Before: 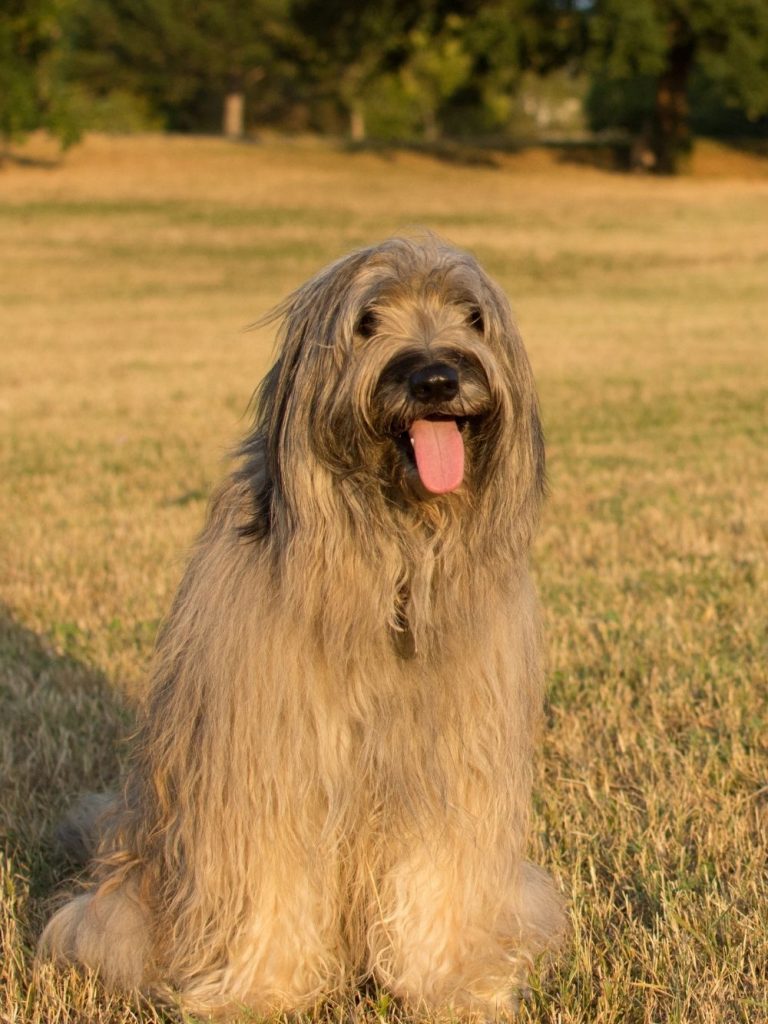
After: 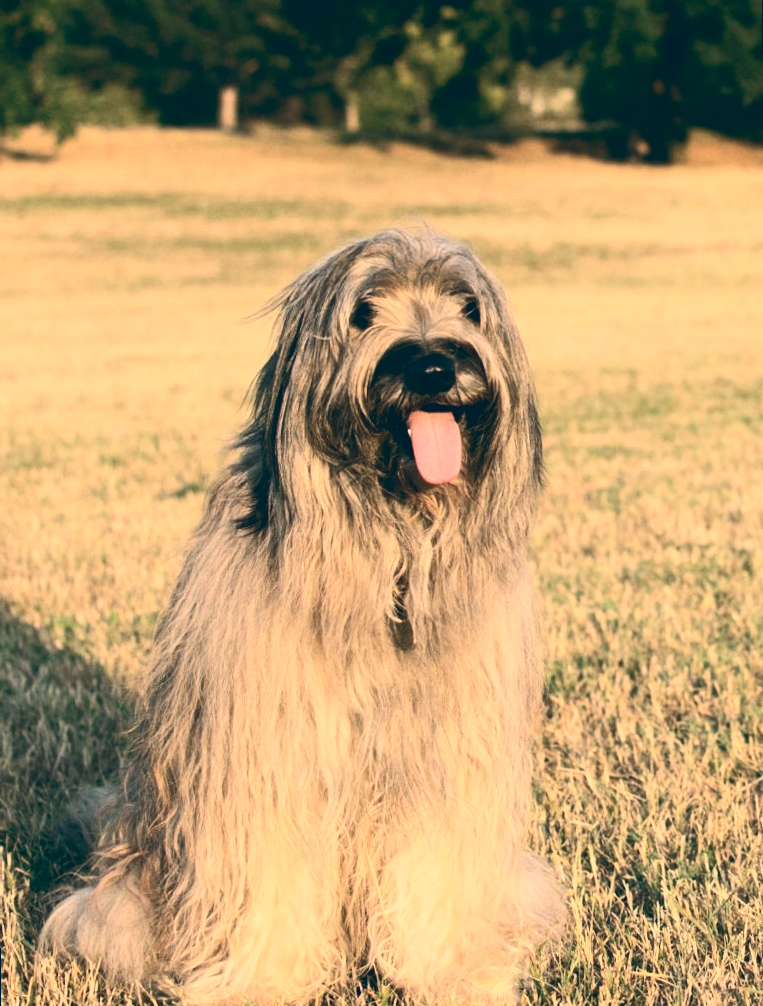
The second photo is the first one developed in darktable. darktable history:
color balance: lift [1.006, 0.985, 1.002, 1.015], gamma [1, 0.953, 1.008, 1.047], gain [1.076, 1.13, 1.004, 0.87]
rotate and perspective: rotation -0.45°, automatic cropping original format, crop left 0.008, crop right 0.992, crop top 0.012, crop bottom 0.988
contrast brightness saturation: contrast 0.39, brightness 0.1
